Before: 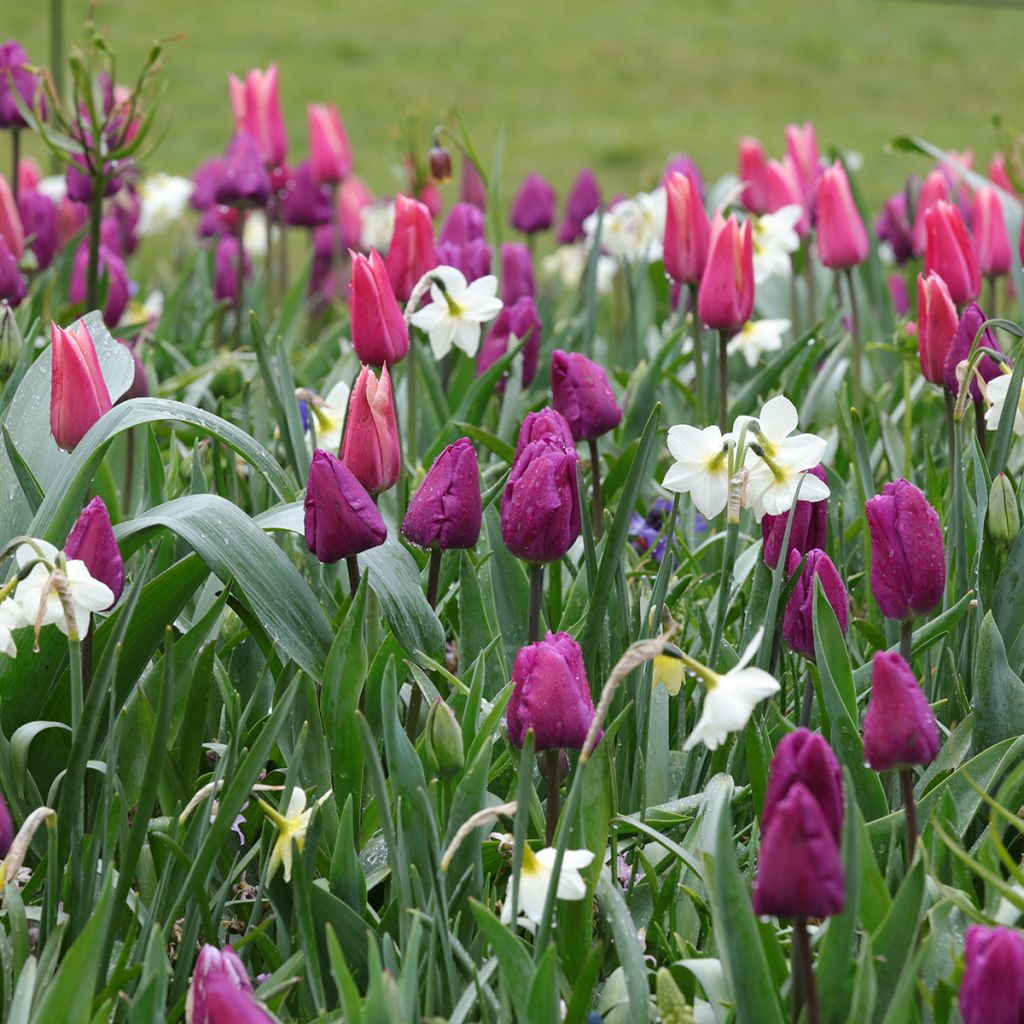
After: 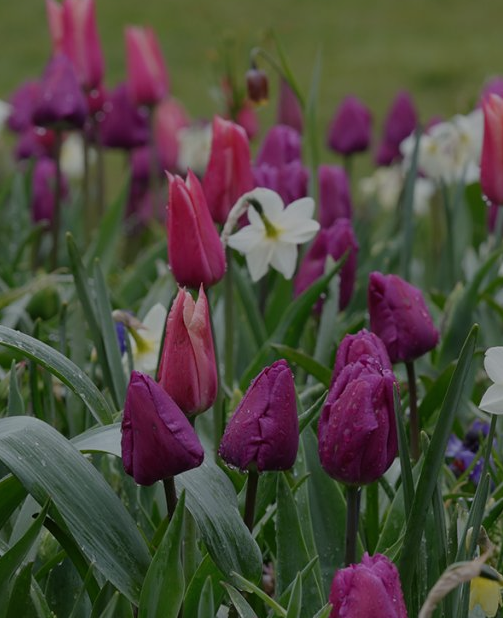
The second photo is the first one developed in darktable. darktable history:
exposure: exposure -1.388 EV, compensate exposure bias true, compensate highlight preservation false
crop: left 17.953%, top 7.66%, right 32.862%, bottom 31.894%
